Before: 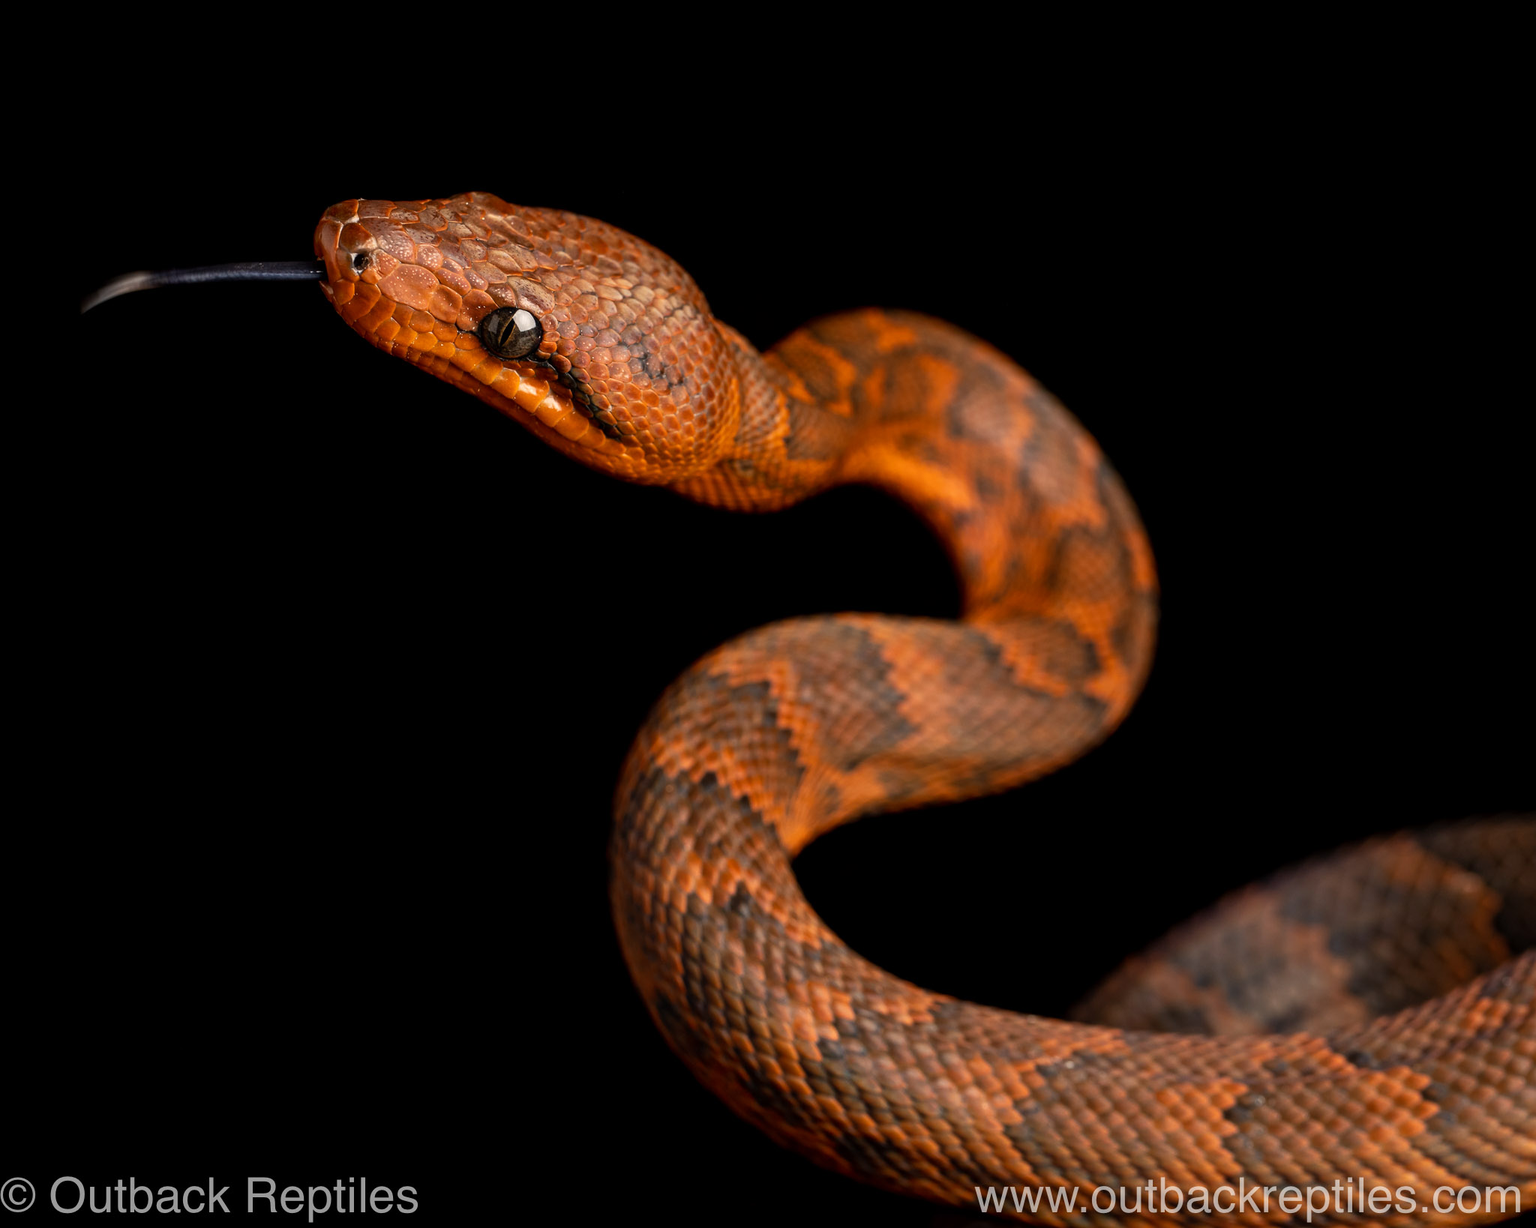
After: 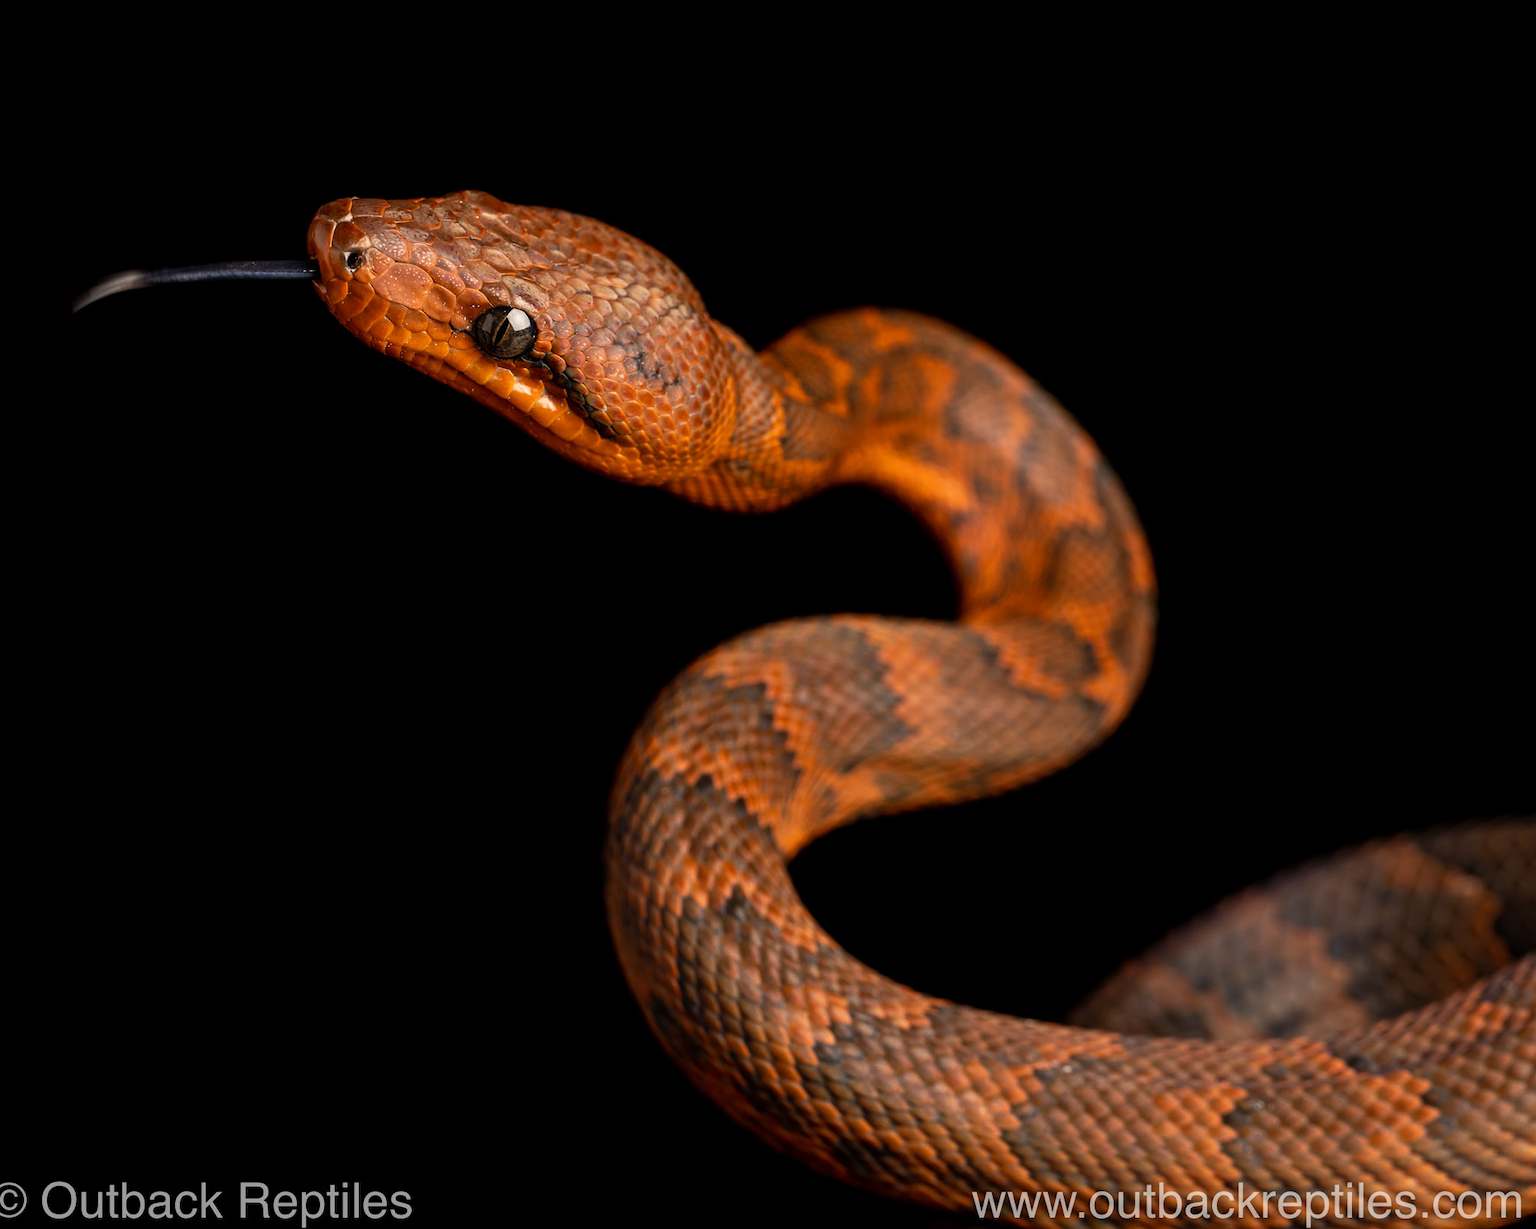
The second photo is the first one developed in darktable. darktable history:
crop and rotate: left 0.623%, top 0.261%, bottom 0.245%
